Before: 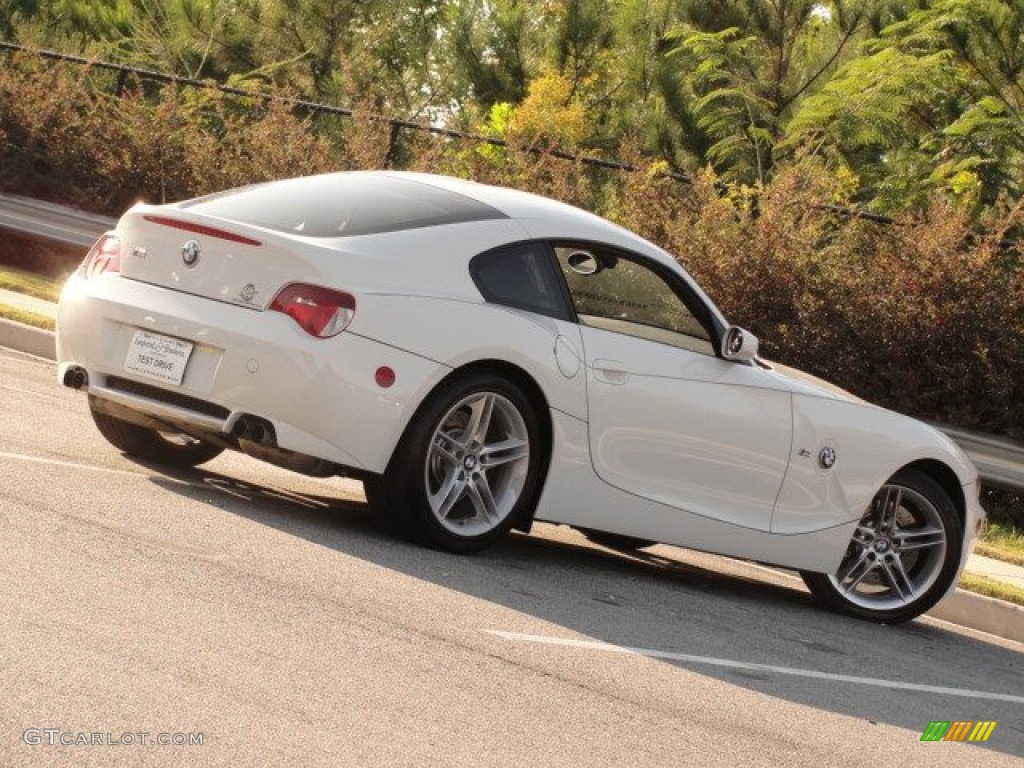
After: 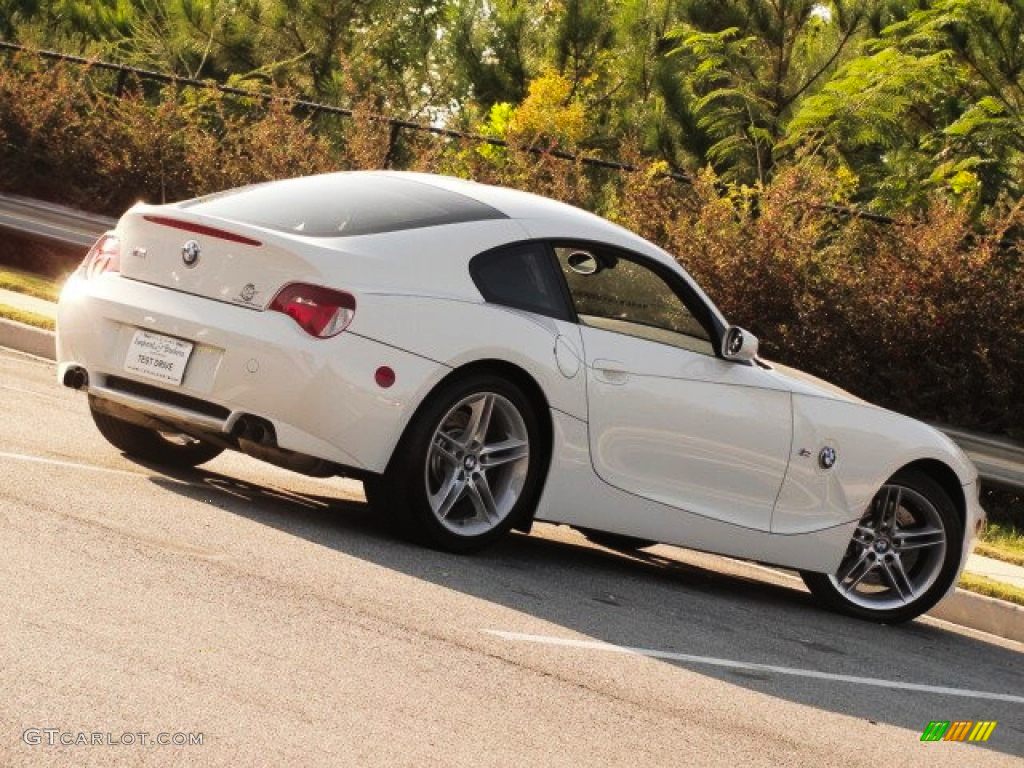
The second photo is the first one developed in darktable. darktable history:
tone curve: curves: ch0 [(0, 0) (0.003, 0.012) (0.011, 0.015) (0.025, 0.02) (0.044, 0.032) (0.069, 0.044) (0.1, 0.063) (0.136, 0.085) (0.177, 0.121) (0.224, 0.159) (0.277, 0.207) (0.335, 0.261) (0.399, 0.328) (0.468, 0.41) (0.543, 0.506) (0.623, 0.609) (0.709, 0.719) (0.801, 0.82) (0.898, 0.907) (1, 1)], preserve colors none
